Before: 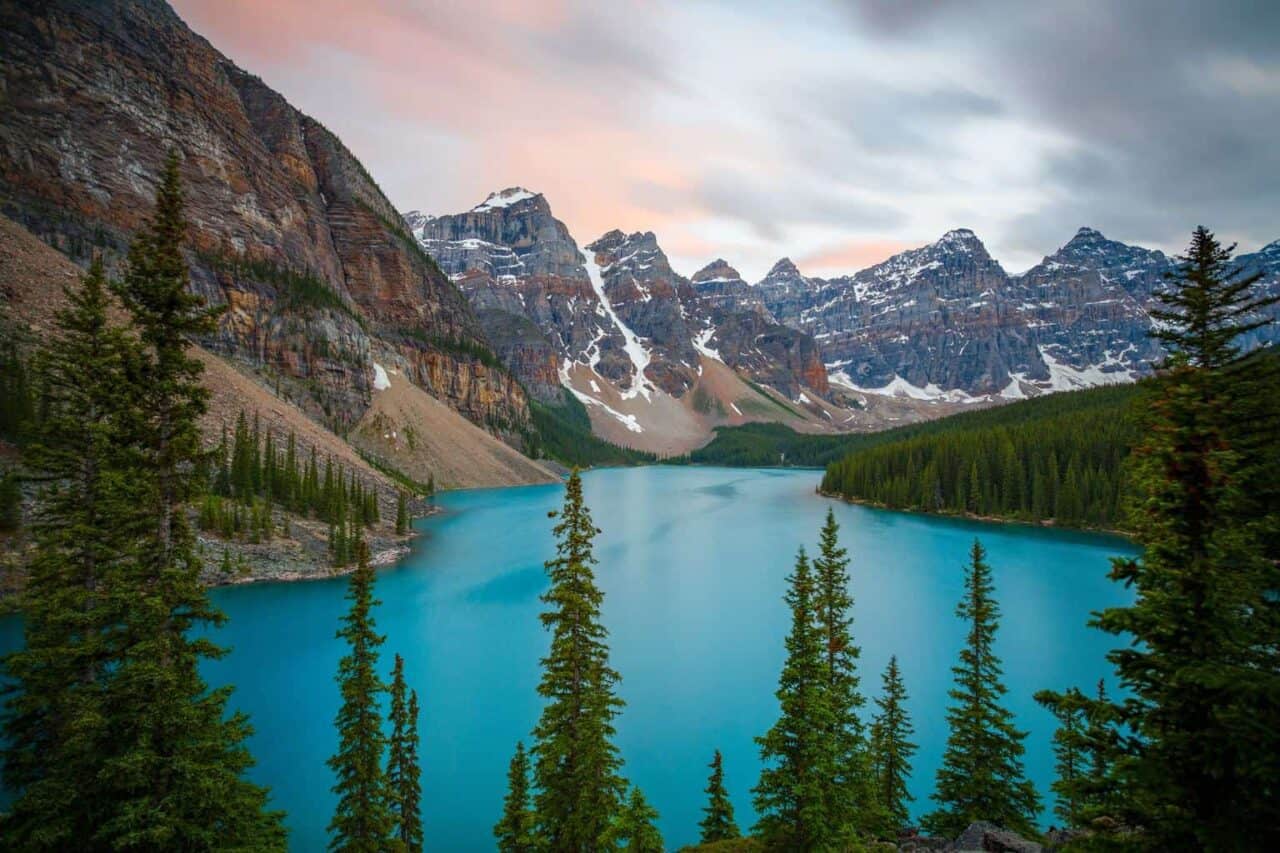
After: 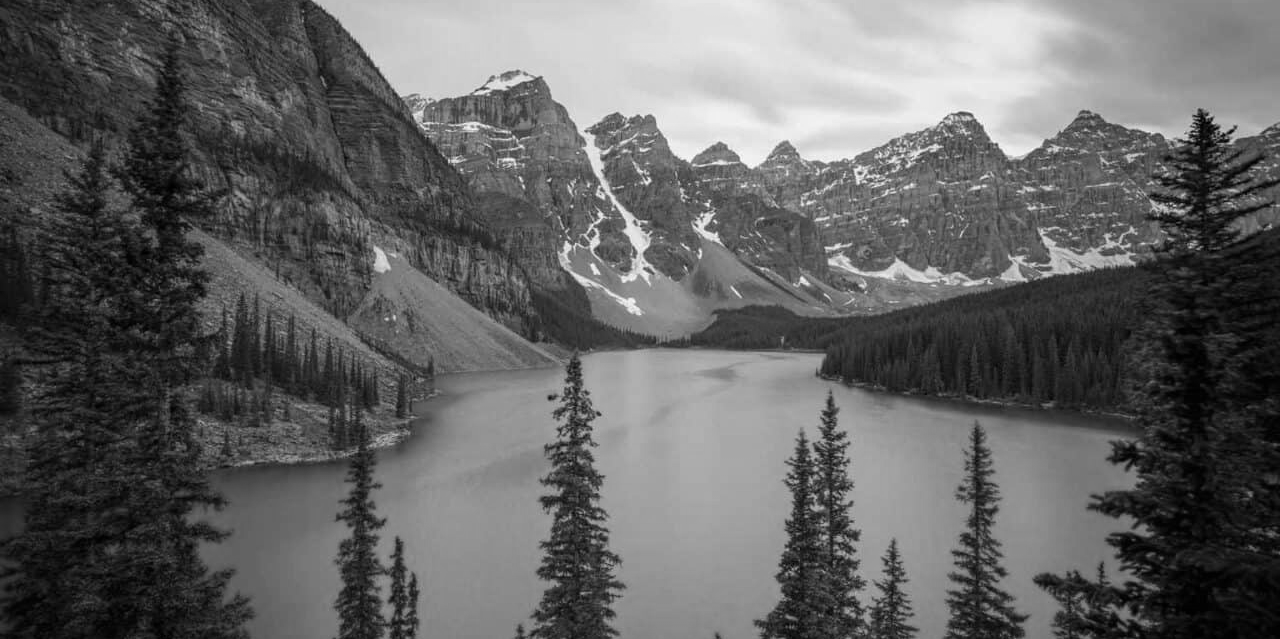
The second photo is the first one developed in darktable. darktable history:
color calibration: output gray [0.267, 0.423, 0.261, 0], illuminant same as pipeline (D50), adaptation none (bypass)
crop: top 13.819%, bottom 11.169%
